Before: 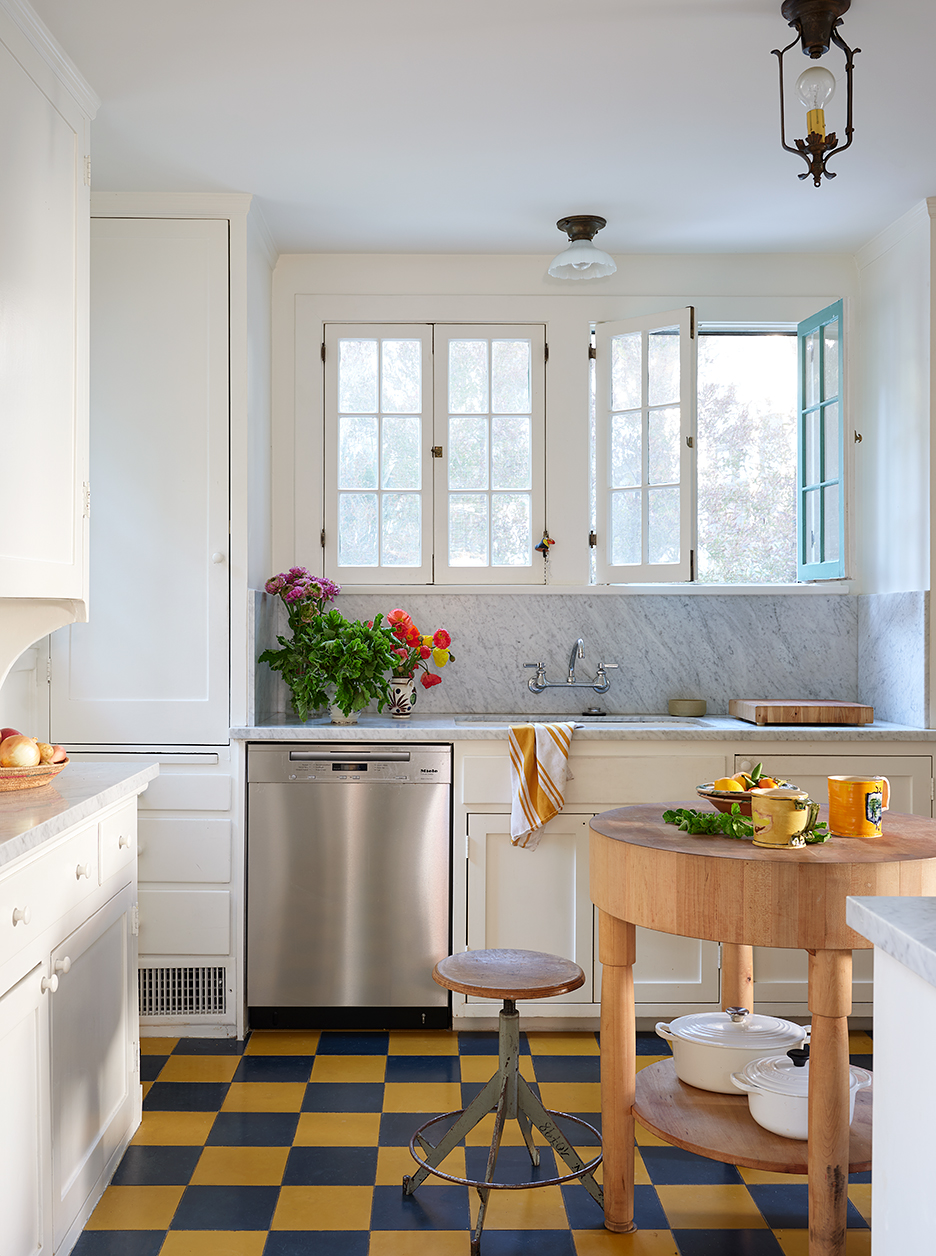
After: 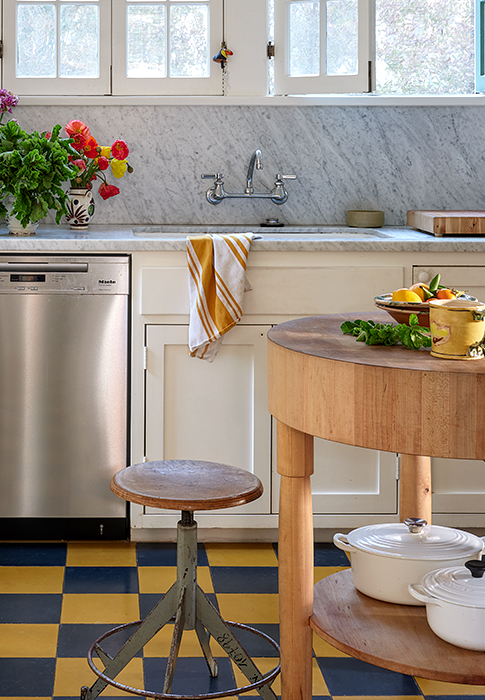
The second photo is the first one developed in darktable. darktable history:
local contrast: on, module defaults
crop: left 34.421%, top 38.98%, right 13.752%, bottom 5.21%
